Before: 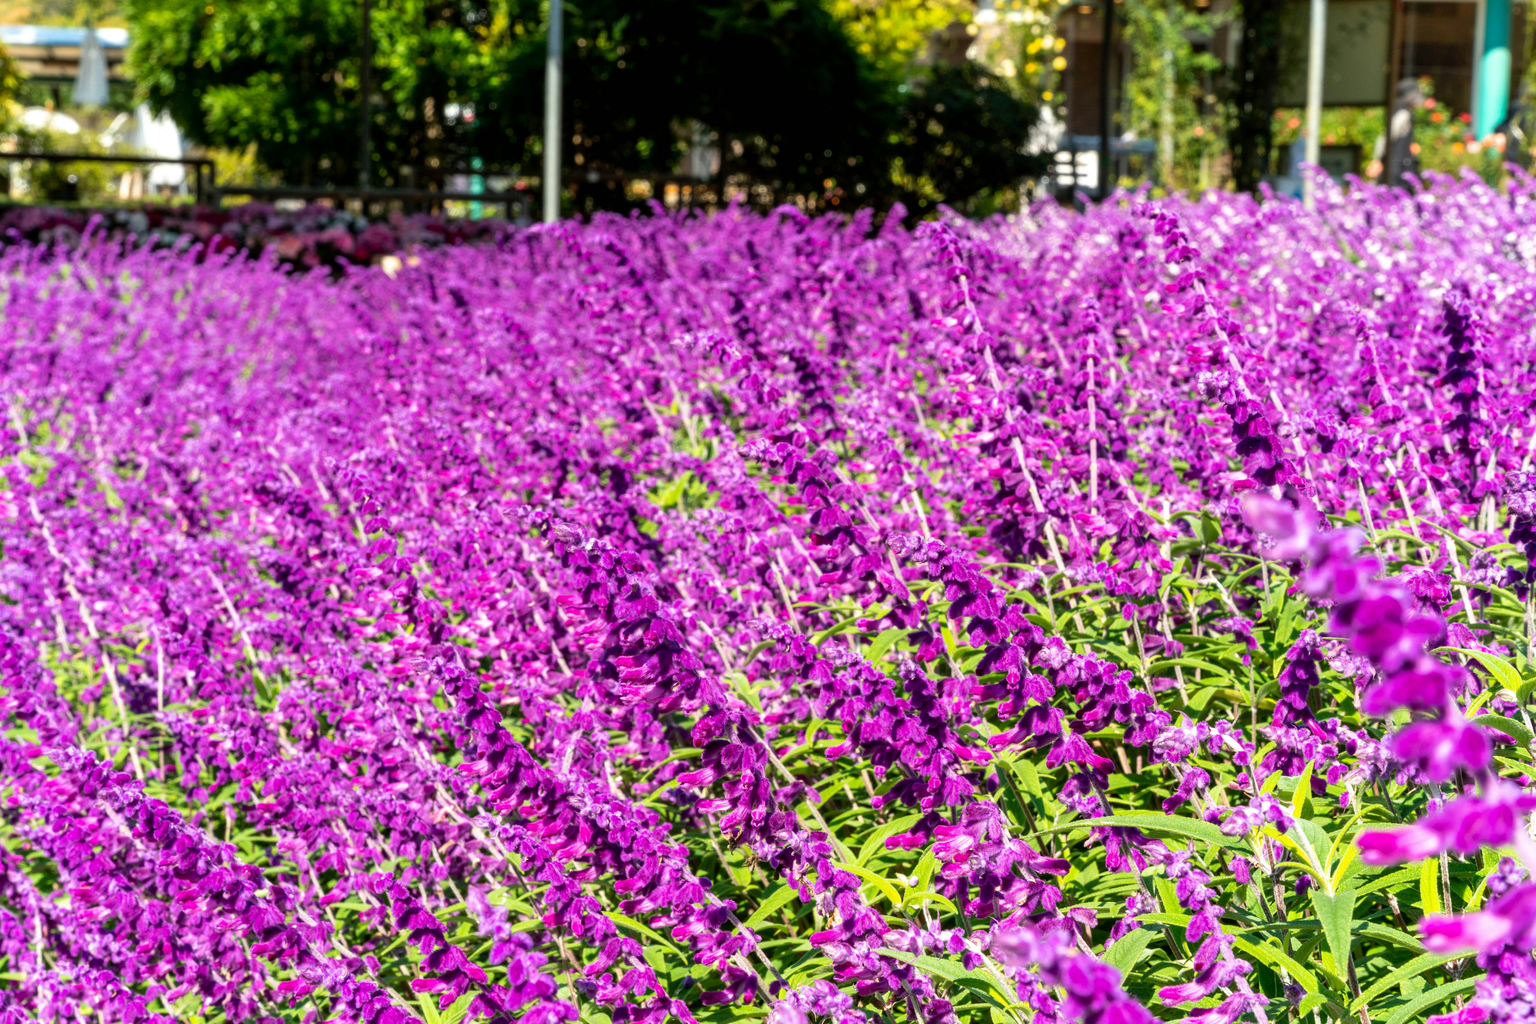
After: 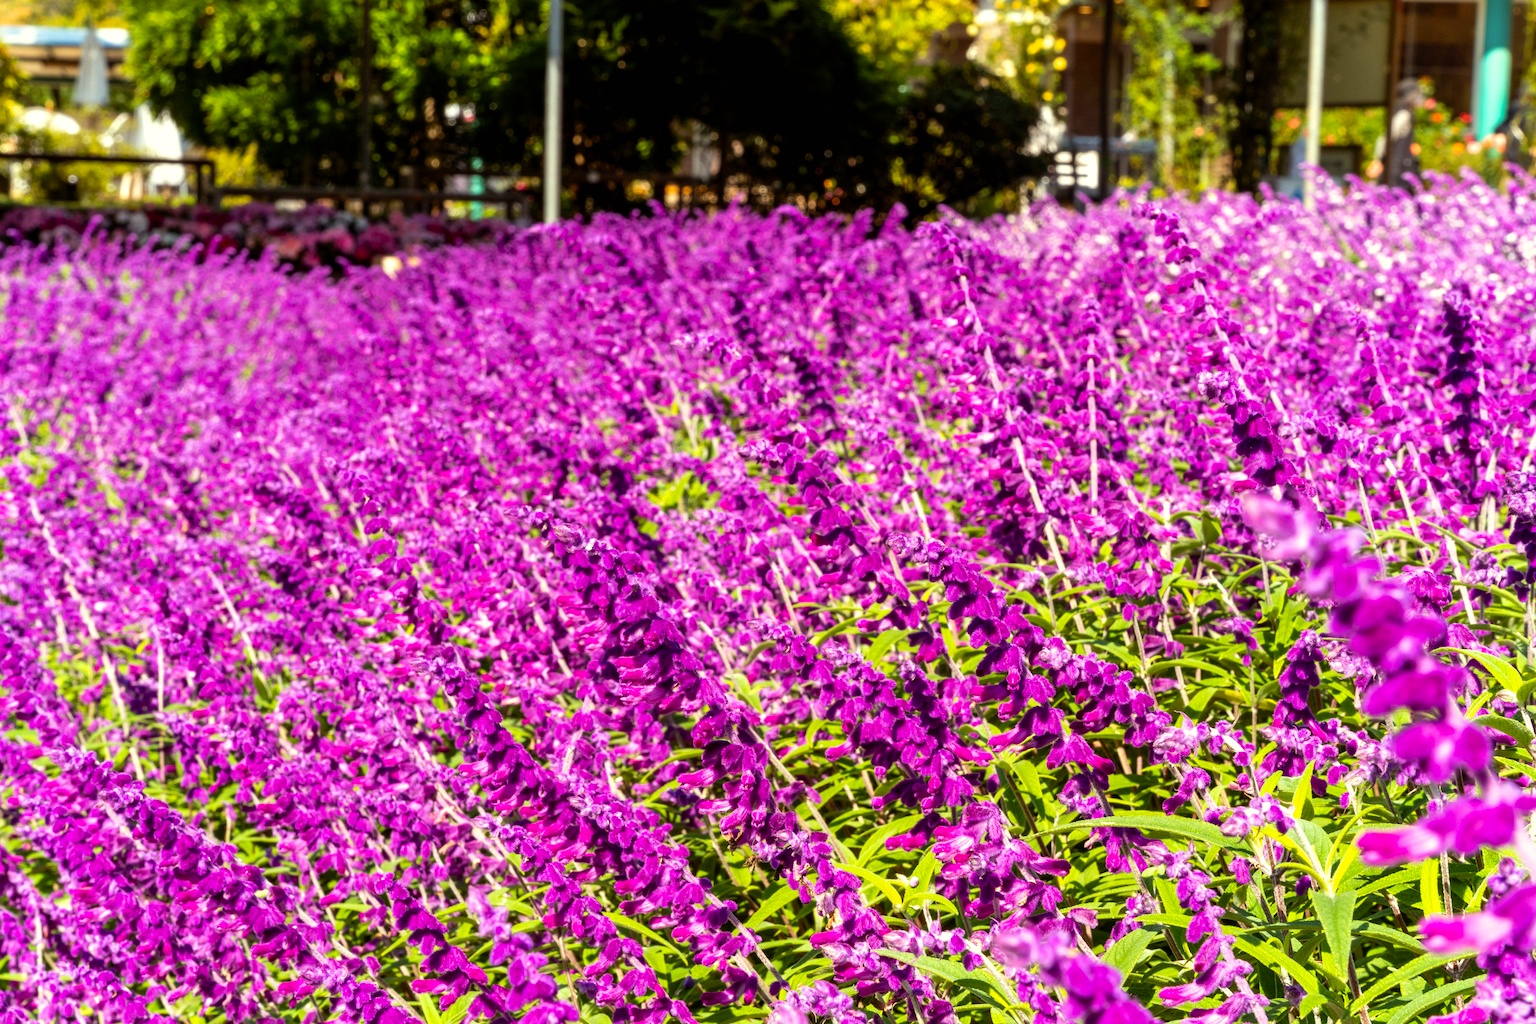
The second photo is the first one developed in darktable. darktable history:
color balance rgb: power › chroma 1.537%, power › hue 26.82°, highlights gain › luminance 7.003%, highlights gain › chroma 1.936%, highlights gain › hue 93.27°, perceptual saturation grading › global saturation 10.2%
